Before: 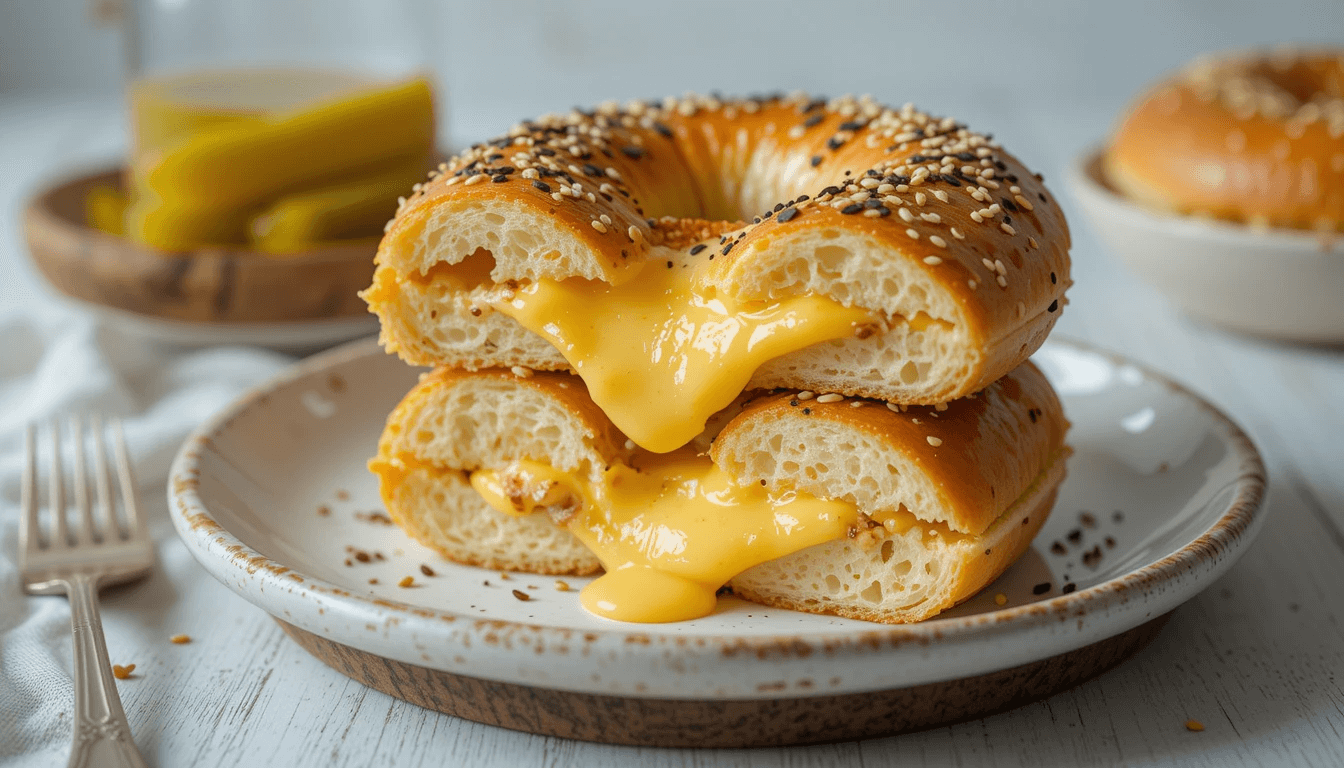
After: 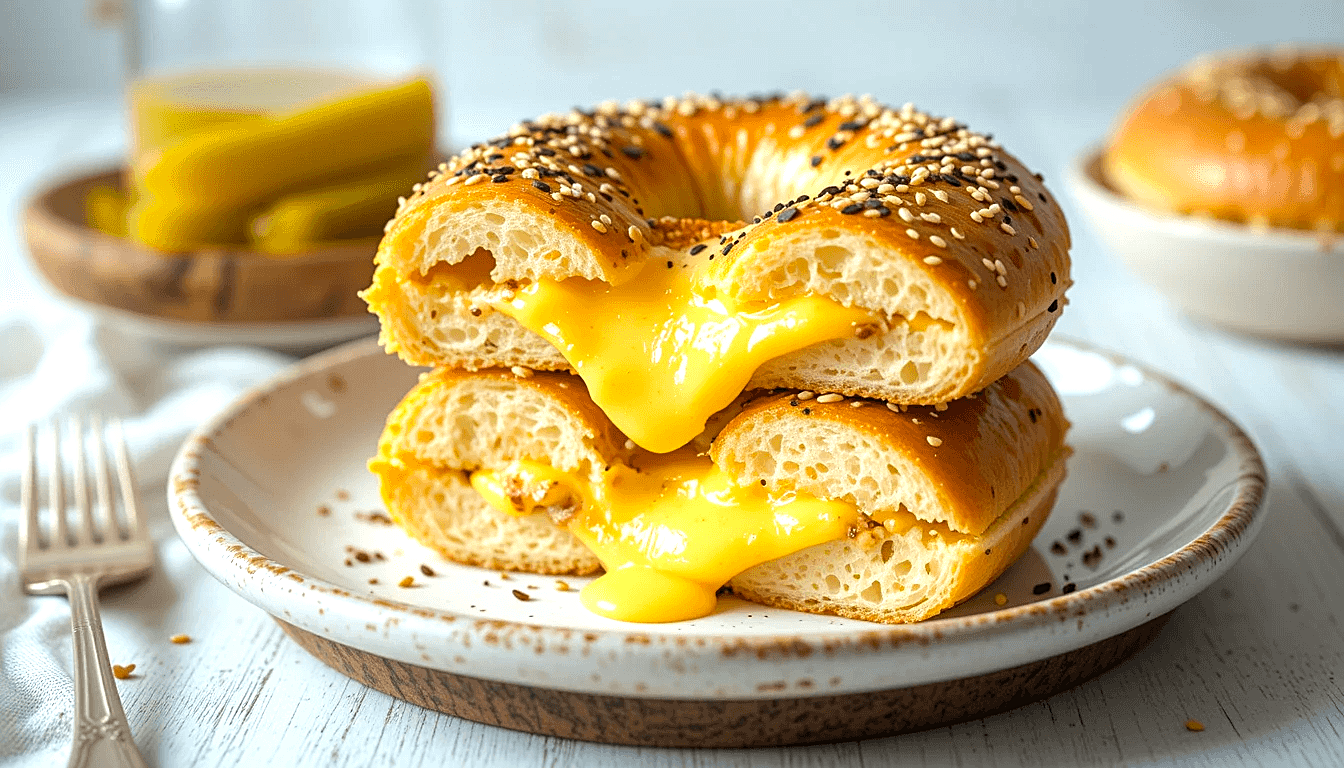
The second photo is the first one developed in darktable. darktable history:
exposure: exposure 0.552 EV, compensate exposure bias true, compensate highlight preservation false
sharpen: on, module defaults
color balance rgb: perceptual saturation grading › global saturation 0.204%, global vibrance 30.297%, contrast 10.038%
